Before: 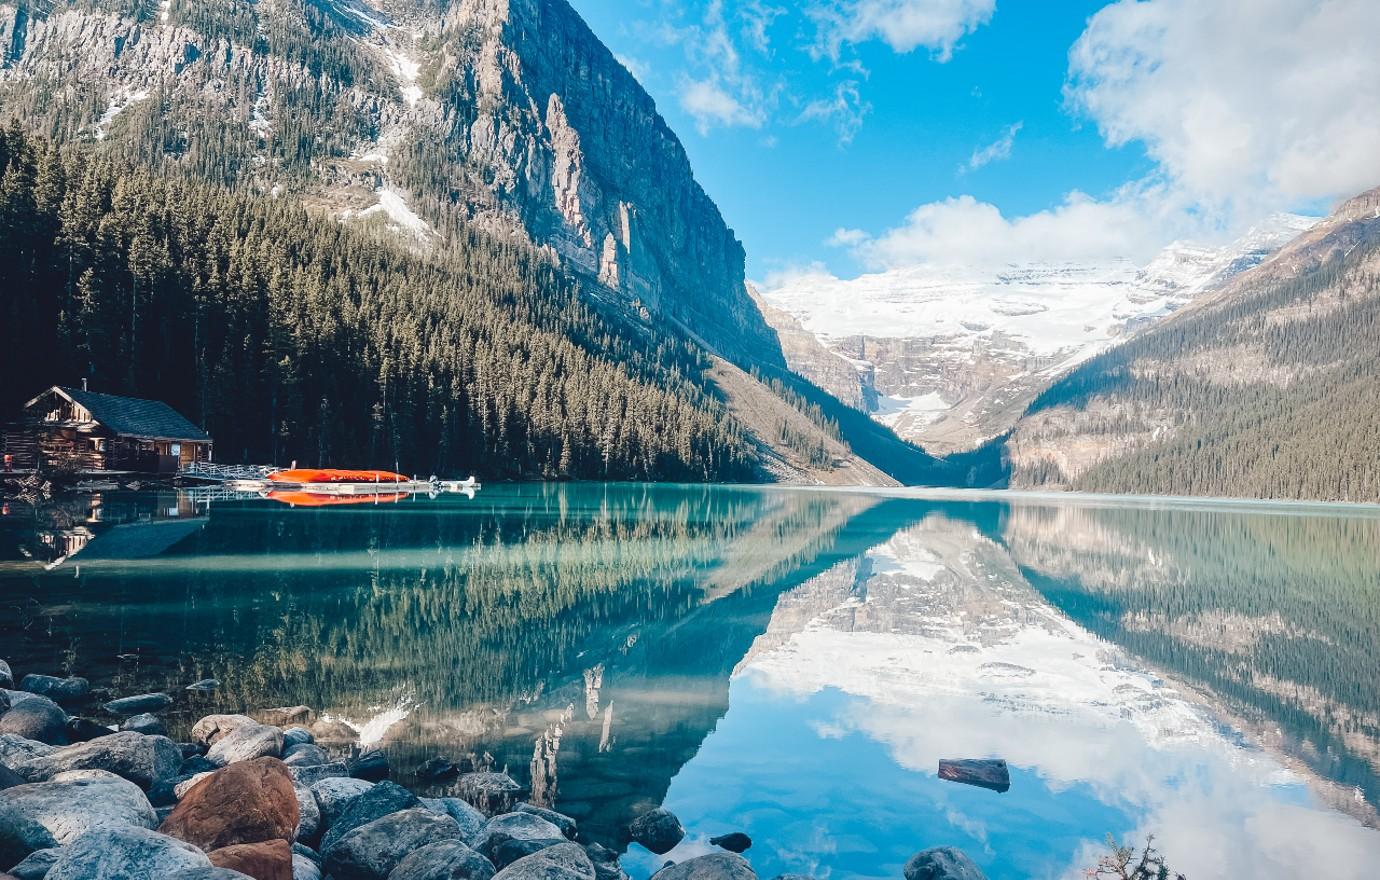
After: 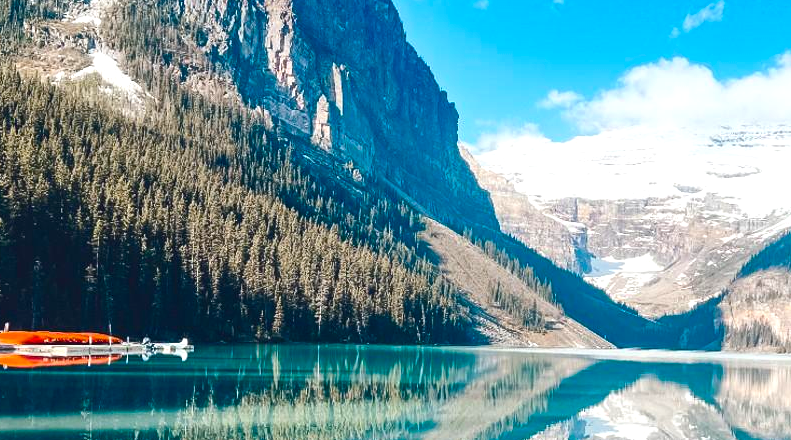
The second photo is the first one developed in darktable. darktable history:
crop: left 20.8%, top 15.72%, right 21.846%, bottom 34.171%
color balance rgb: linear chroma grading › shadows 31.411%, linear chroma grading › global chroma -2.318%, linear chroma grading › mid-tones 3.841%, perceptual saturation grading › global saturation 25.38%, perceptual brilliance grading › global brilliance 15.331%, perceptual brilliance grading › shadows -35.104%, contrast -10.62%
